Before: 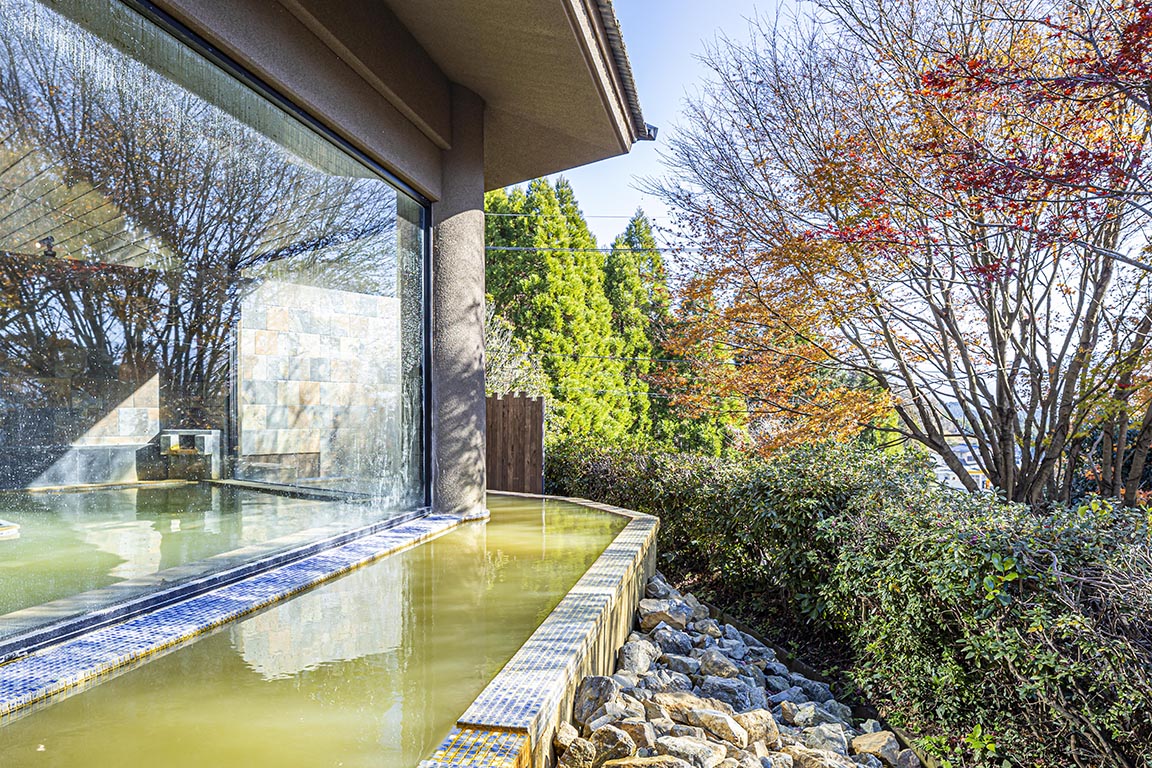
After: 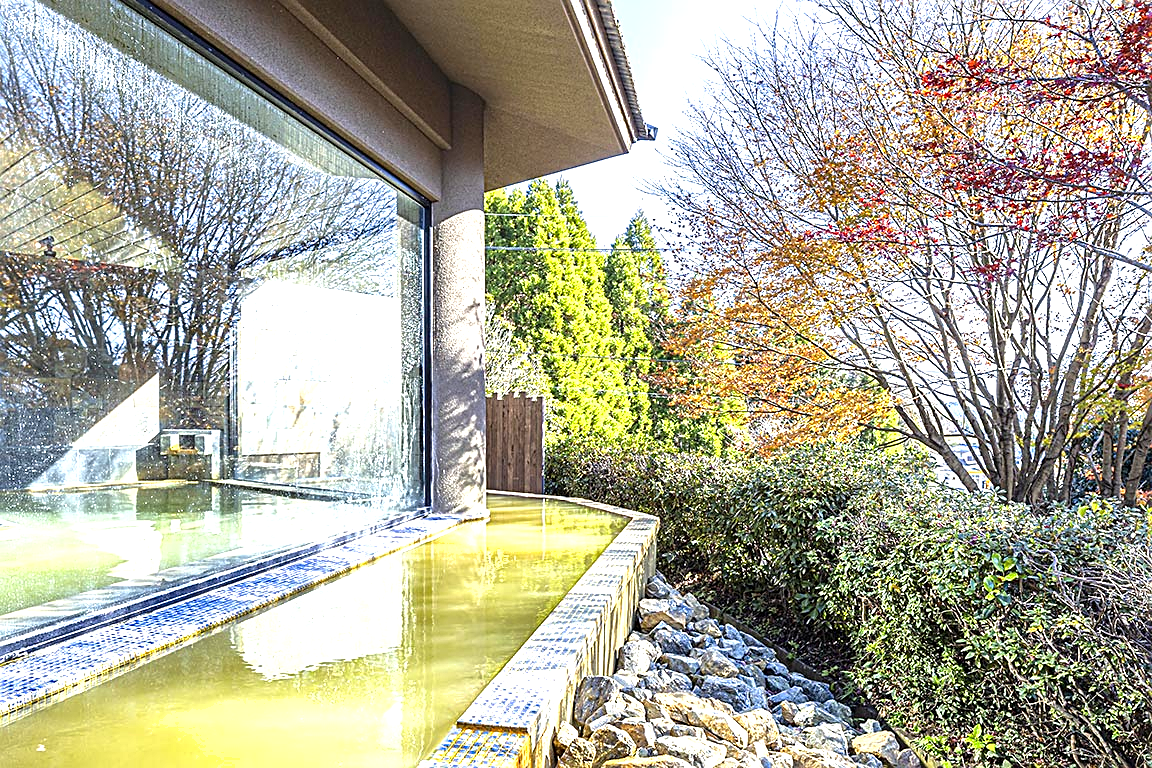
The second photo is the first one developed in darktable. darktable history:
exposure: black level correction 0, exposure 1.102 EV, compensate highlight preservation false
shadows and highlights: shadows -20.14, white point adjustment -2.15, highlights -35.15
sharpen: amount 0.5
